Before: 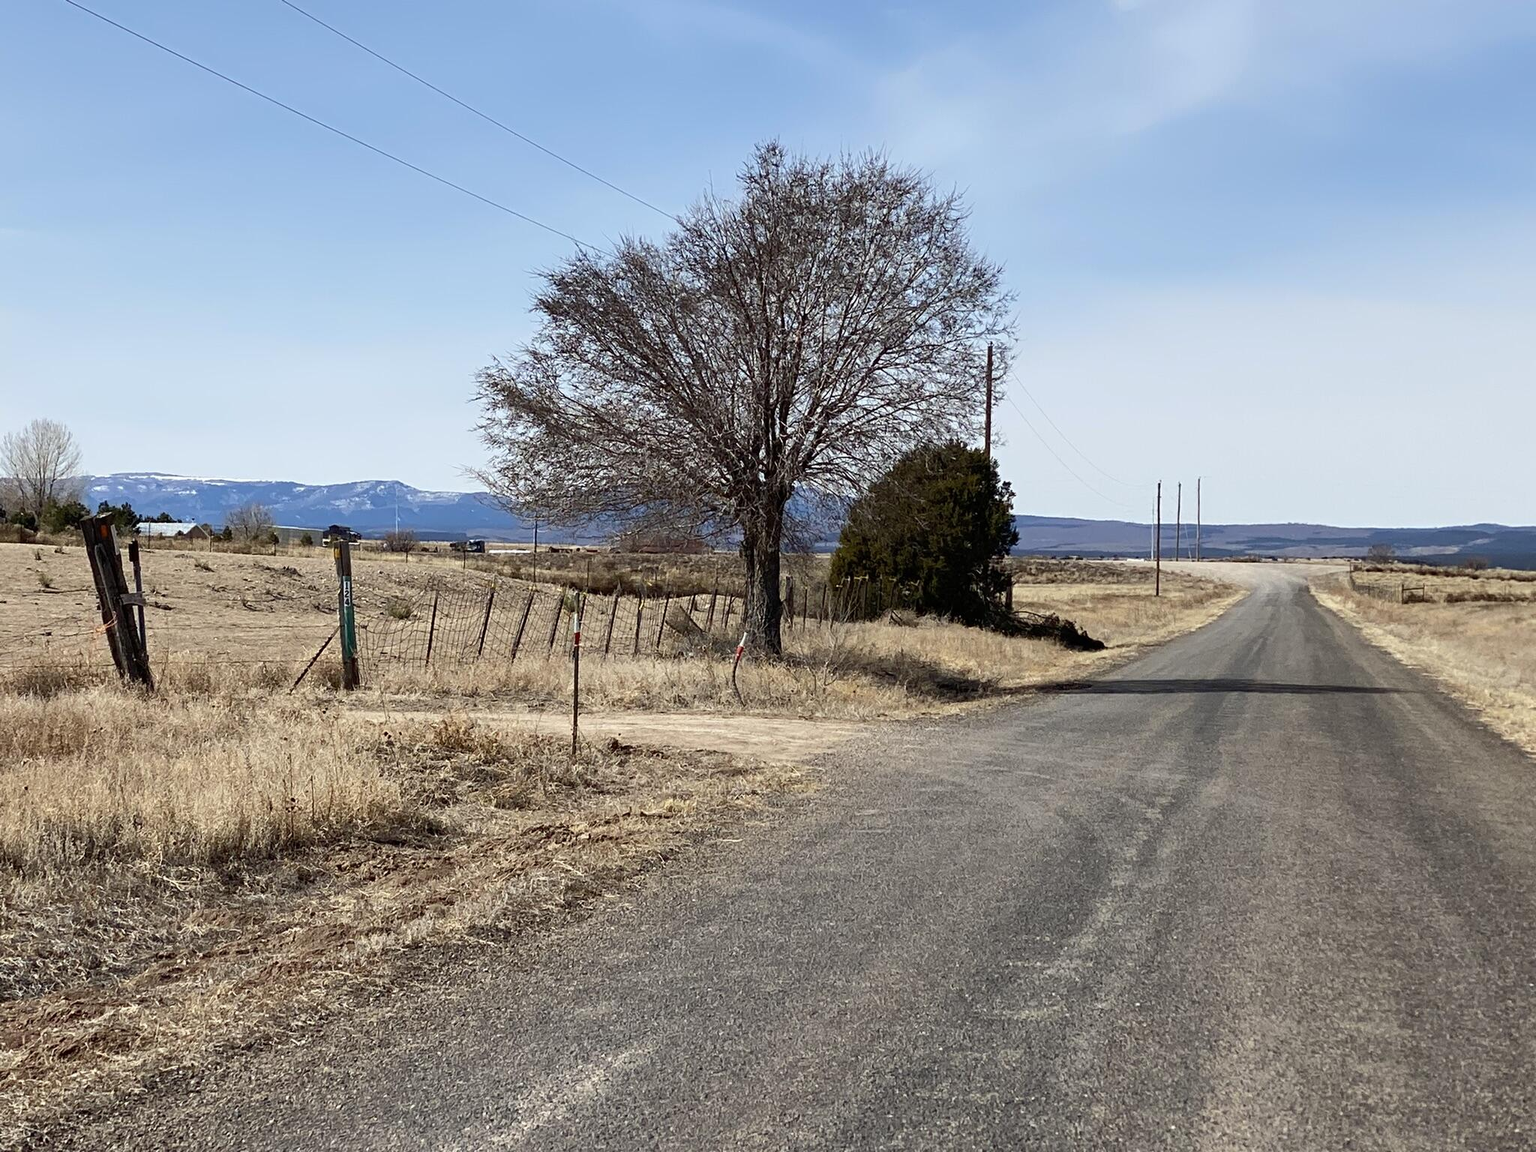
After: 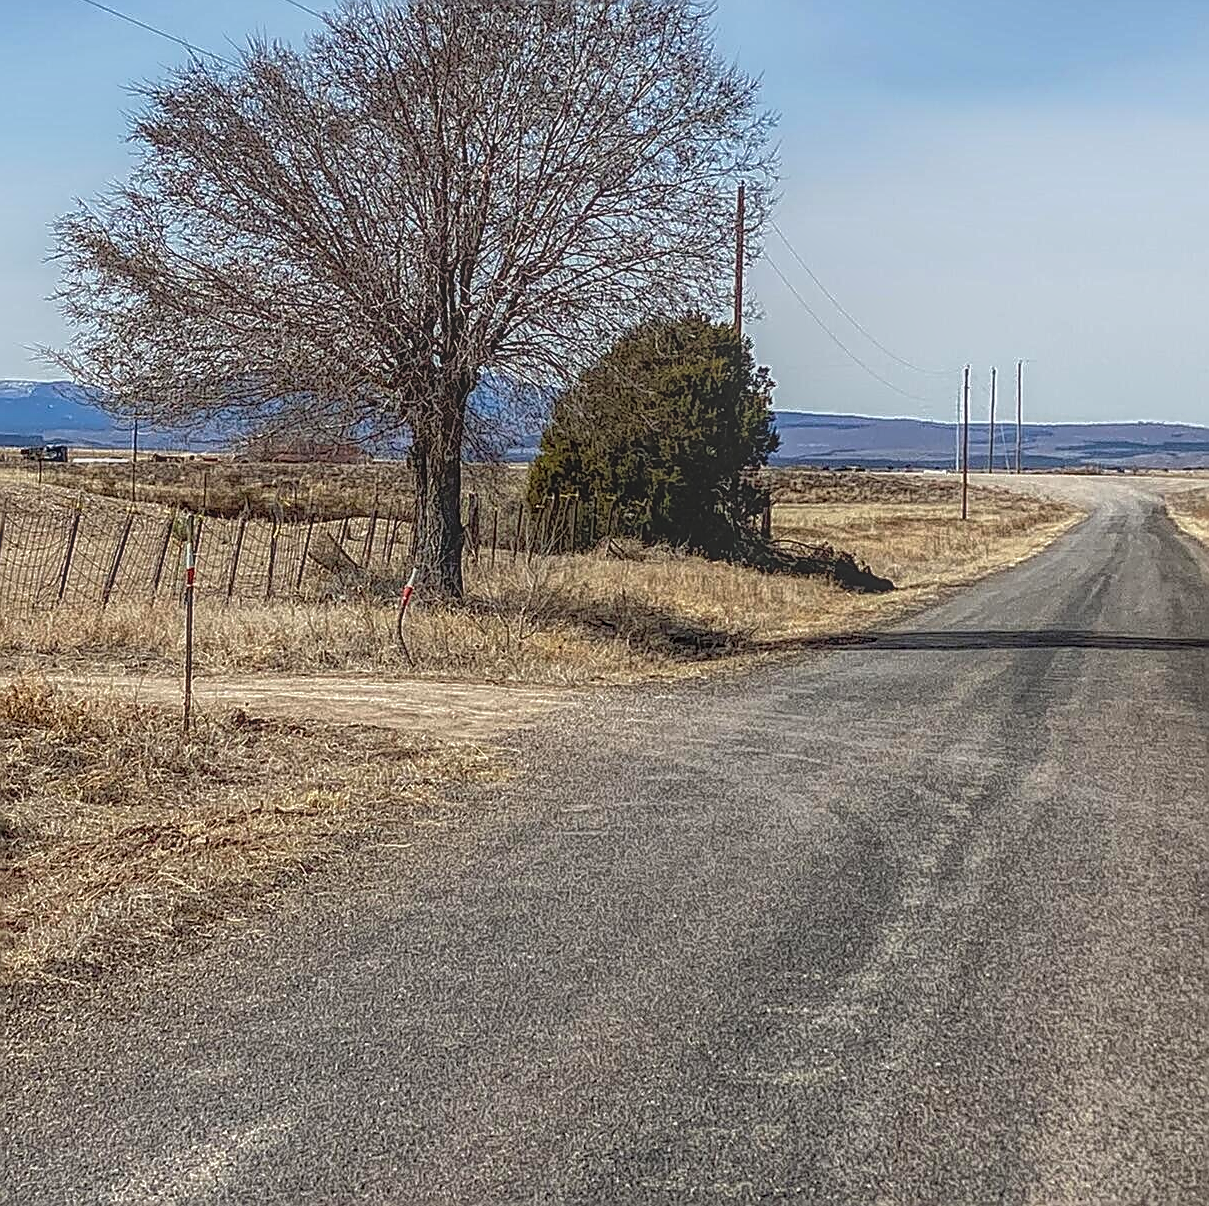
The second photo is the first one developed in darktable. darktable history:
local contrast: highlights 20%, shadows 31%, detail 201%, midtone range 0.2
sharpen: radius 1.719, amount 1.281
crop and rotate: left 28.287%, top 17.911%, right 12.656%, bottom 3.514%
